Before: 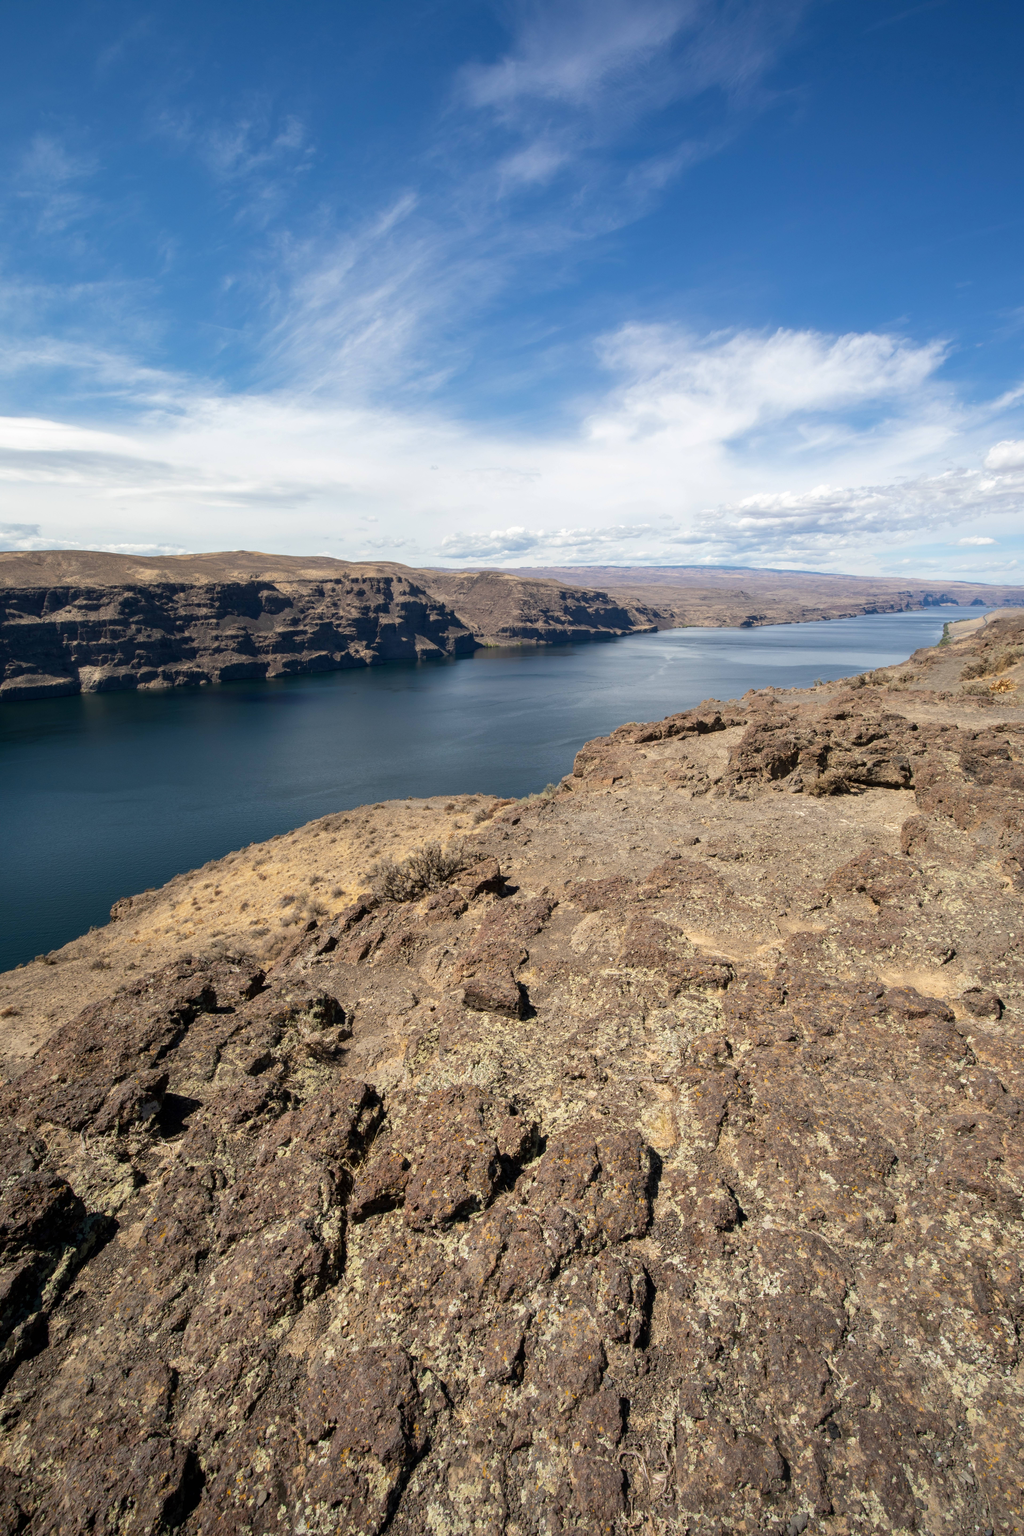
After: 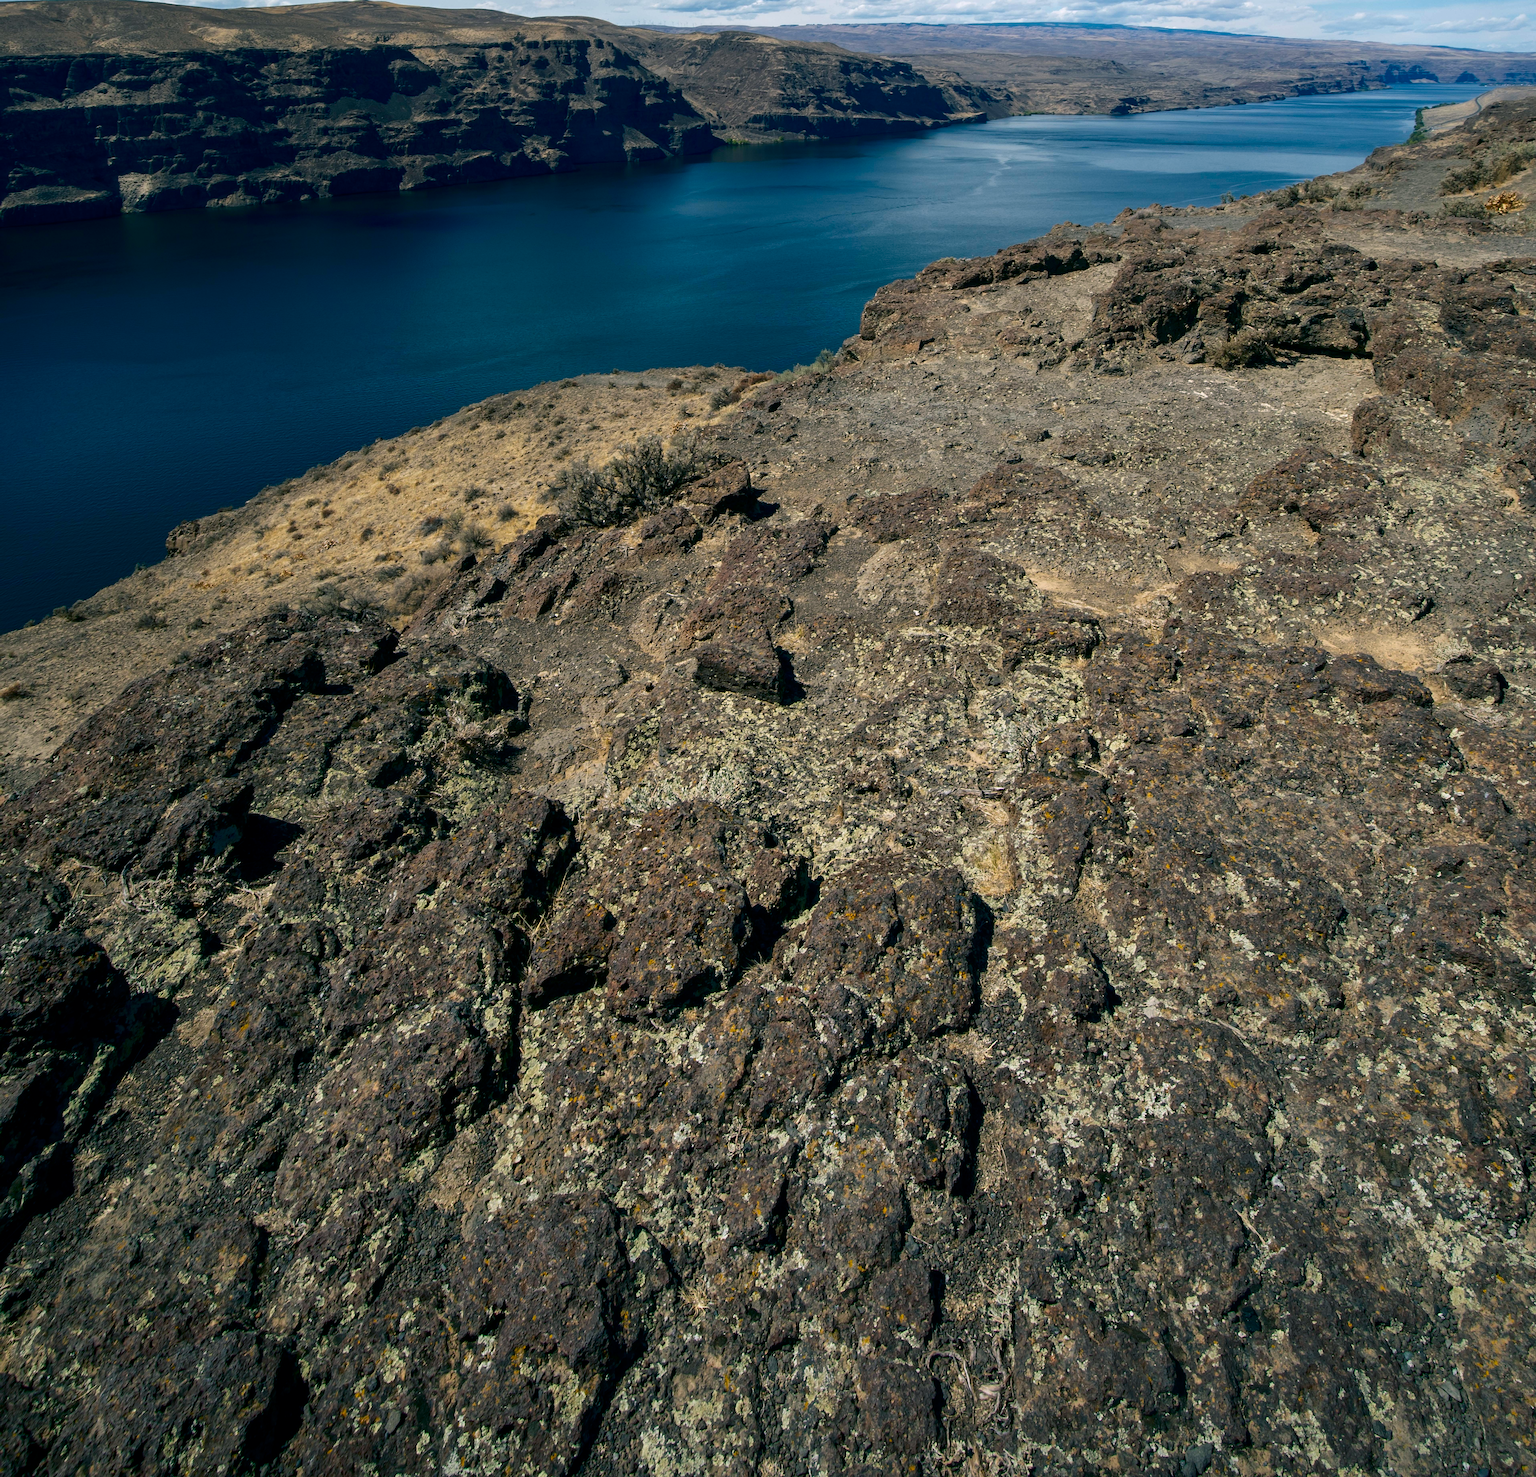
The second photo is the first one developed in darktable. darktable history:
crop and rotate: top 35.867%
sharpen: on, module defaults
contrast brightness saturation: brightness -0.247, saturation 0.199
color balance rgb: power › luminance -7.708%, power › chroma 2.259%, power › hue 220.84°, linear chroma grading › global chroma -15.445%, perceptual saturation grading › global saturation 29.422%
